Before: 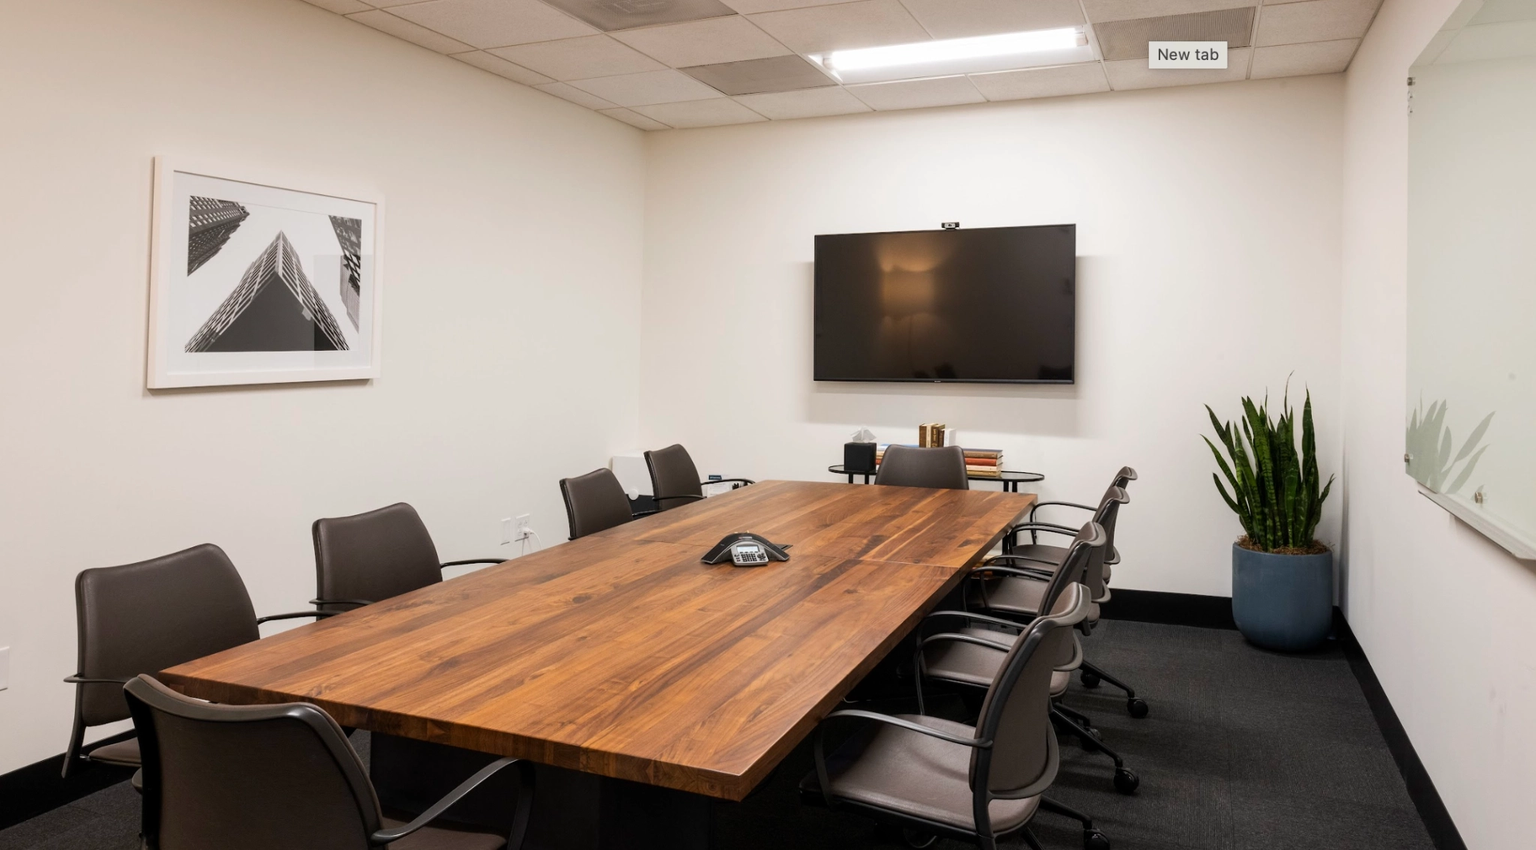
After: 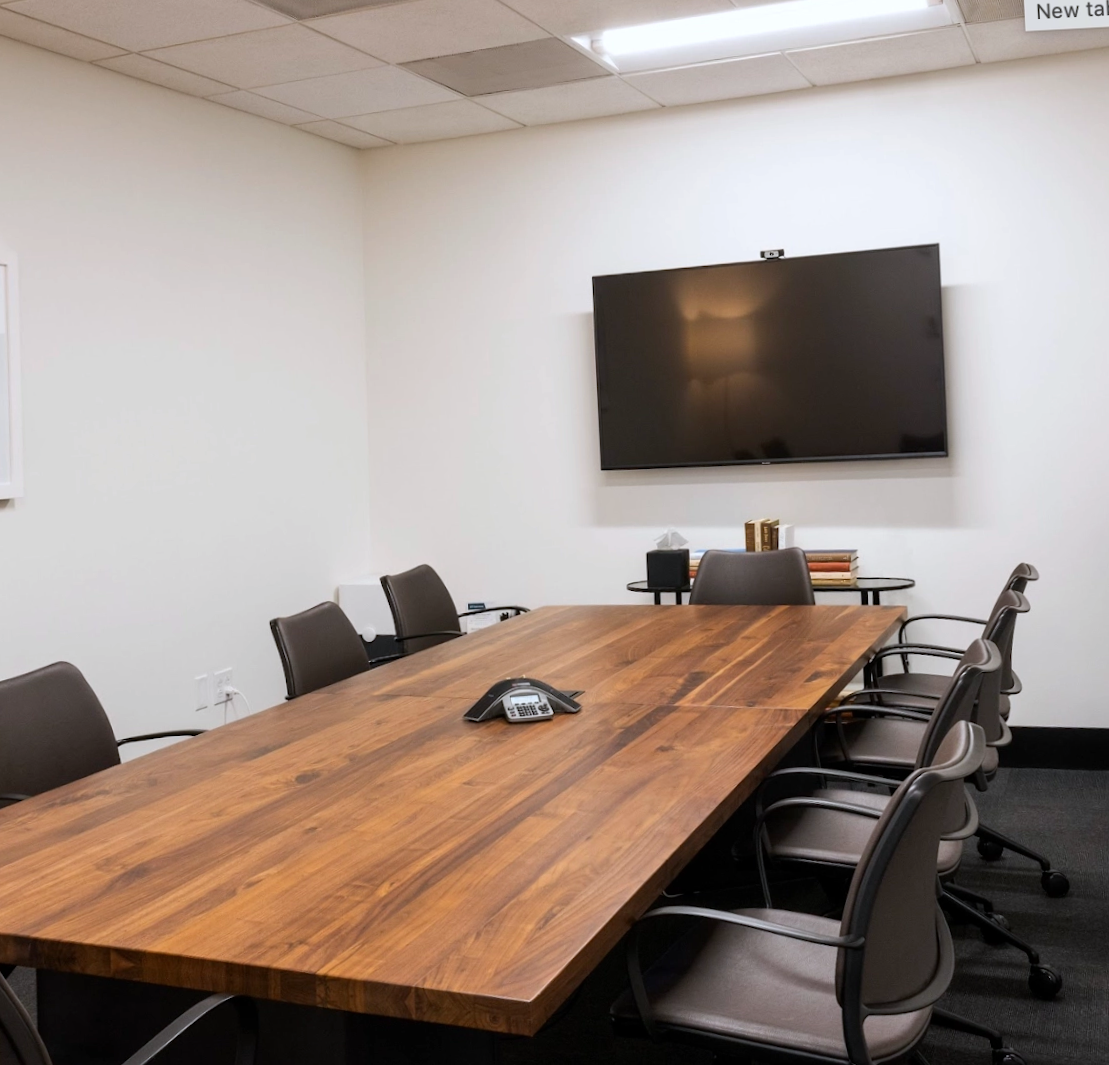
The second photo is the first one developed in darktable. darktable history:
white balance: red 0.976, blue 1.04
rotate and perspective: rotation -3°, crop left 0.031, crop right 0.968, crop top 0.07, crop bottom 0.93
crop and rotate: left 22.516%, right 21.234%
